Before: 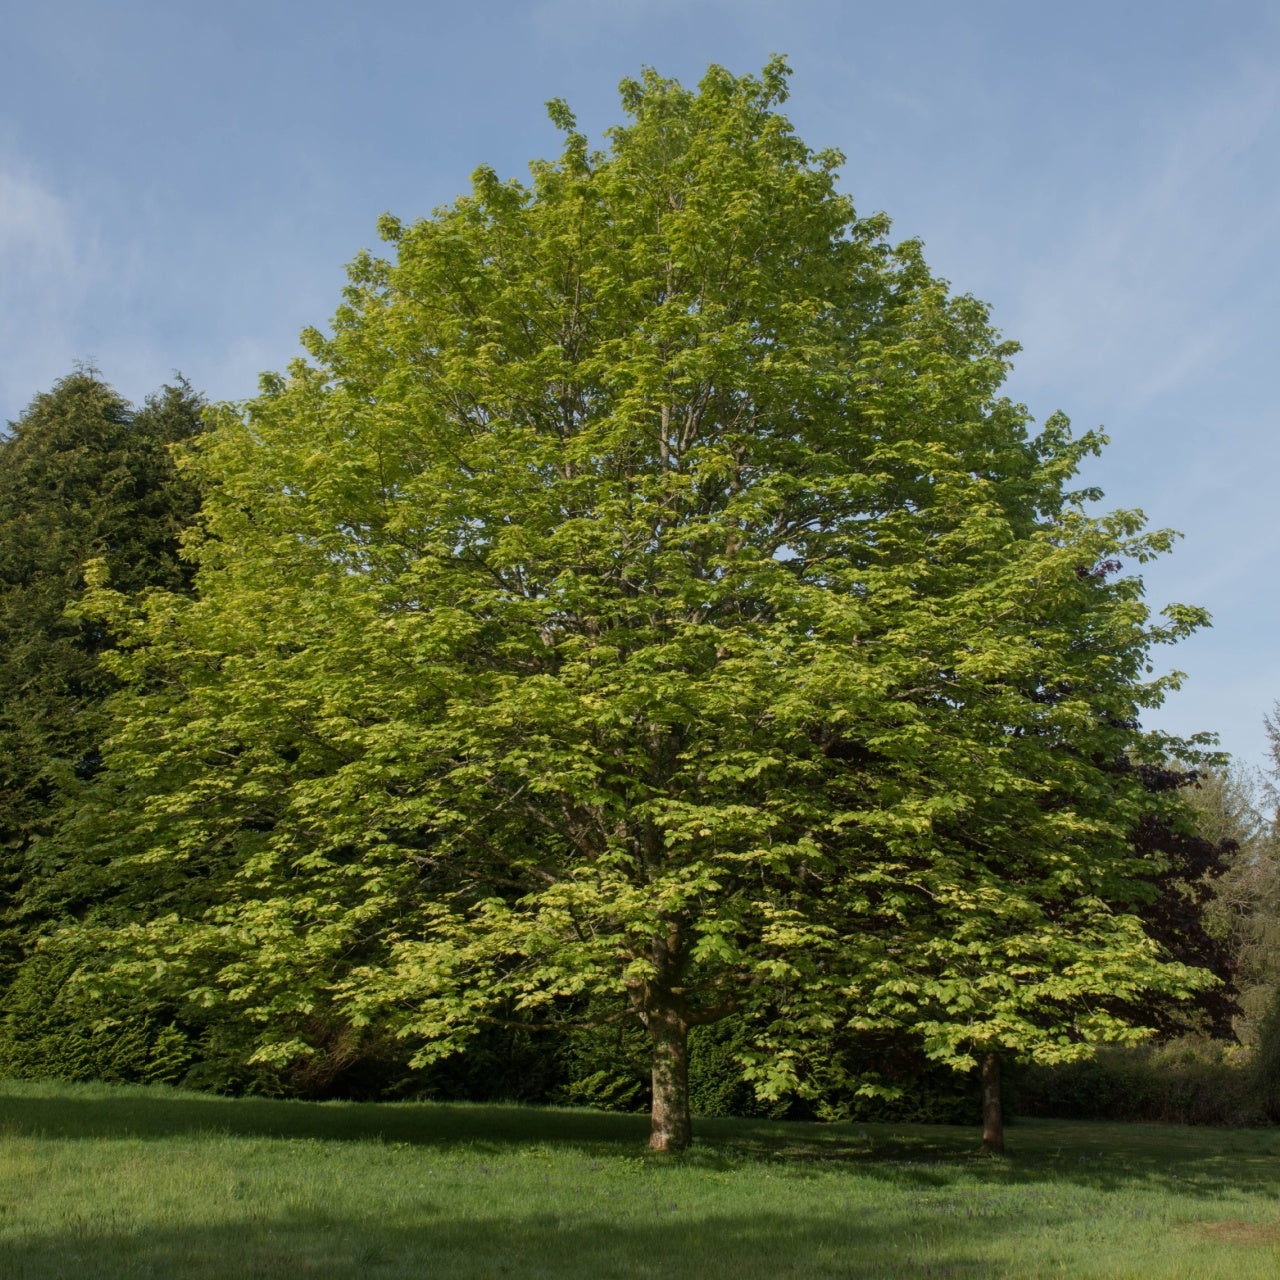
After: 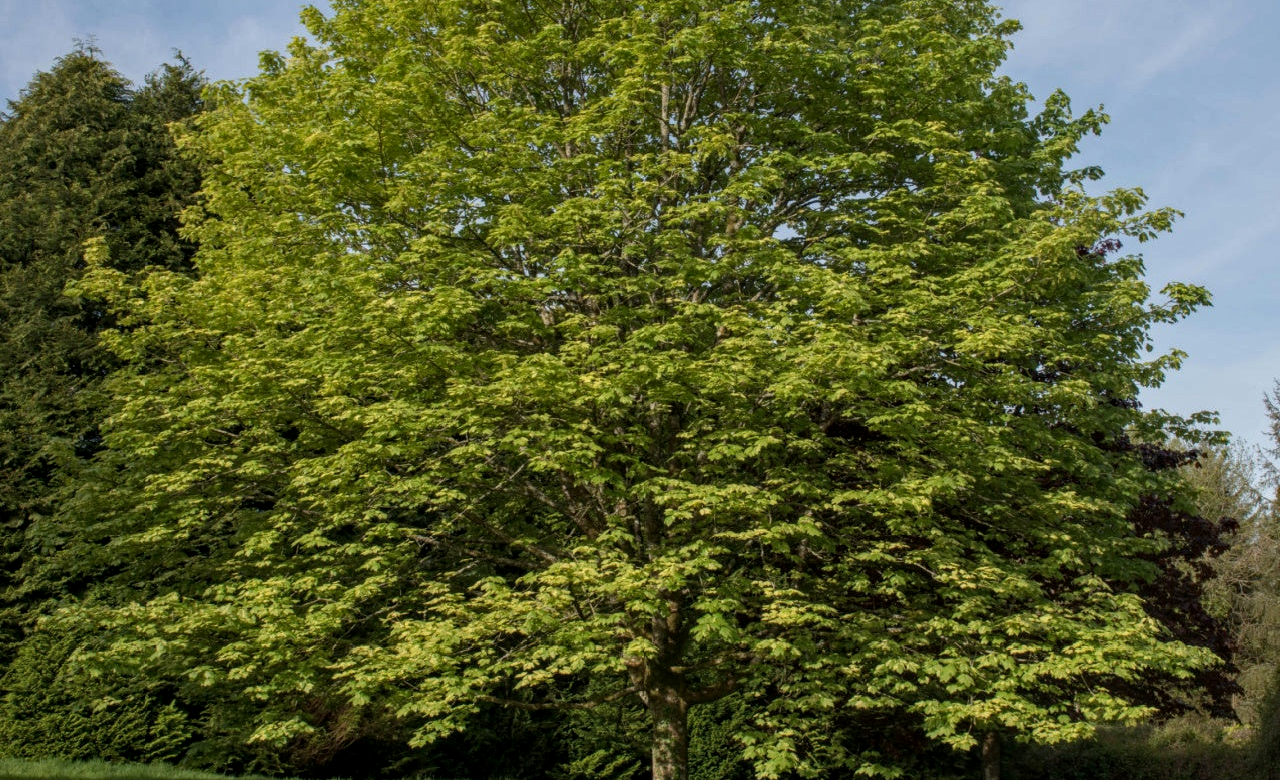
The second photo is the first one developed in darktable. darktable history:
crop and rotate: top 25.078%, bottom 13.966%
local contrast: on, module defaults
haze removal: strength 0.287, distance 0.248, compatibility mode true, adaptive false
